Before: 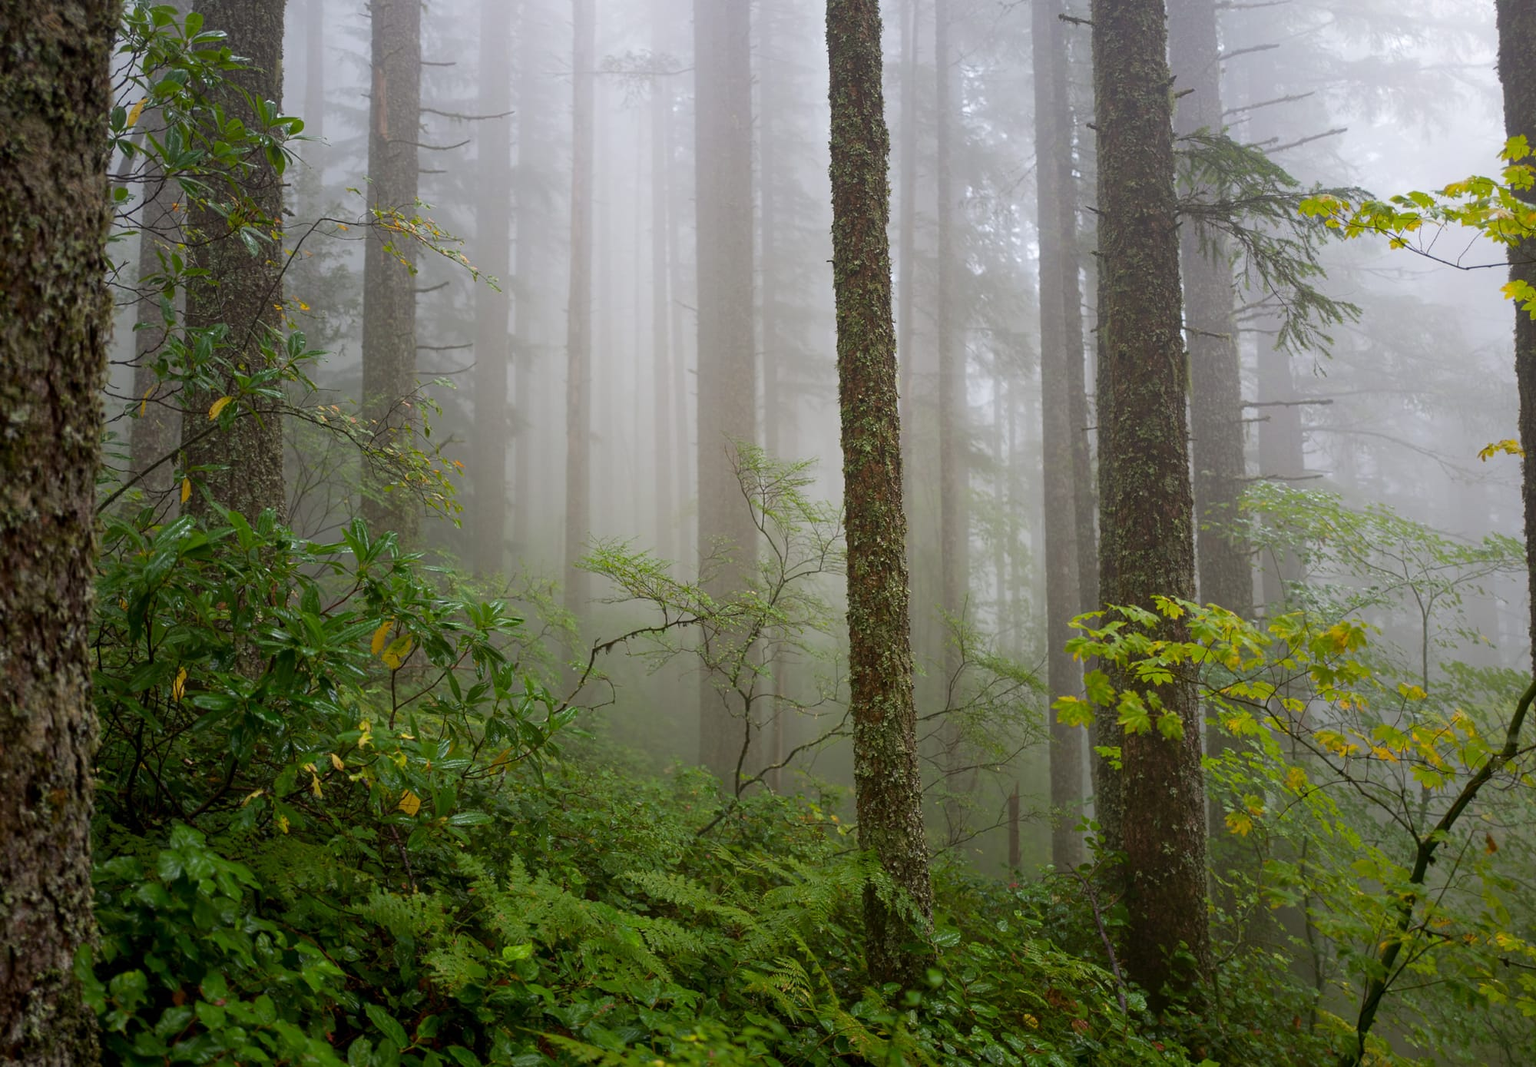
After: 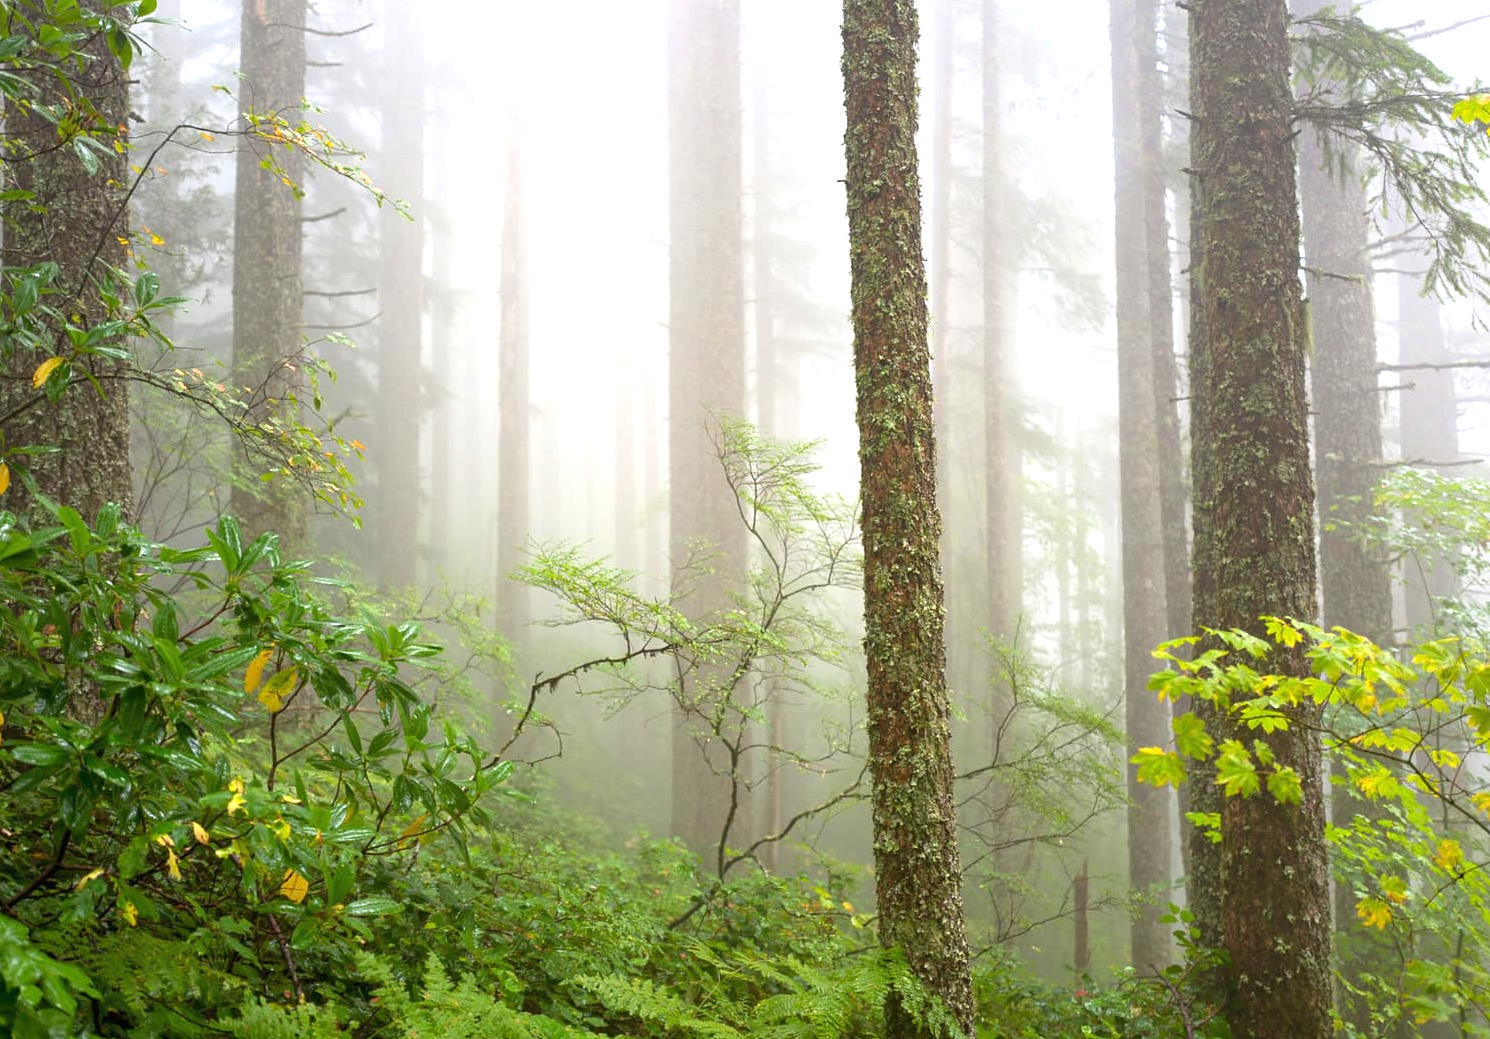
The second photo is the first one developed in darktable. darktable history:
crop and rotate: left 11.984%, top 11.469%, right 13.476%, bottom 13.665%
exposure: black level correction 0, exposure 1.293 EV, compensate exposure bias true, compensate highlight preservation false
